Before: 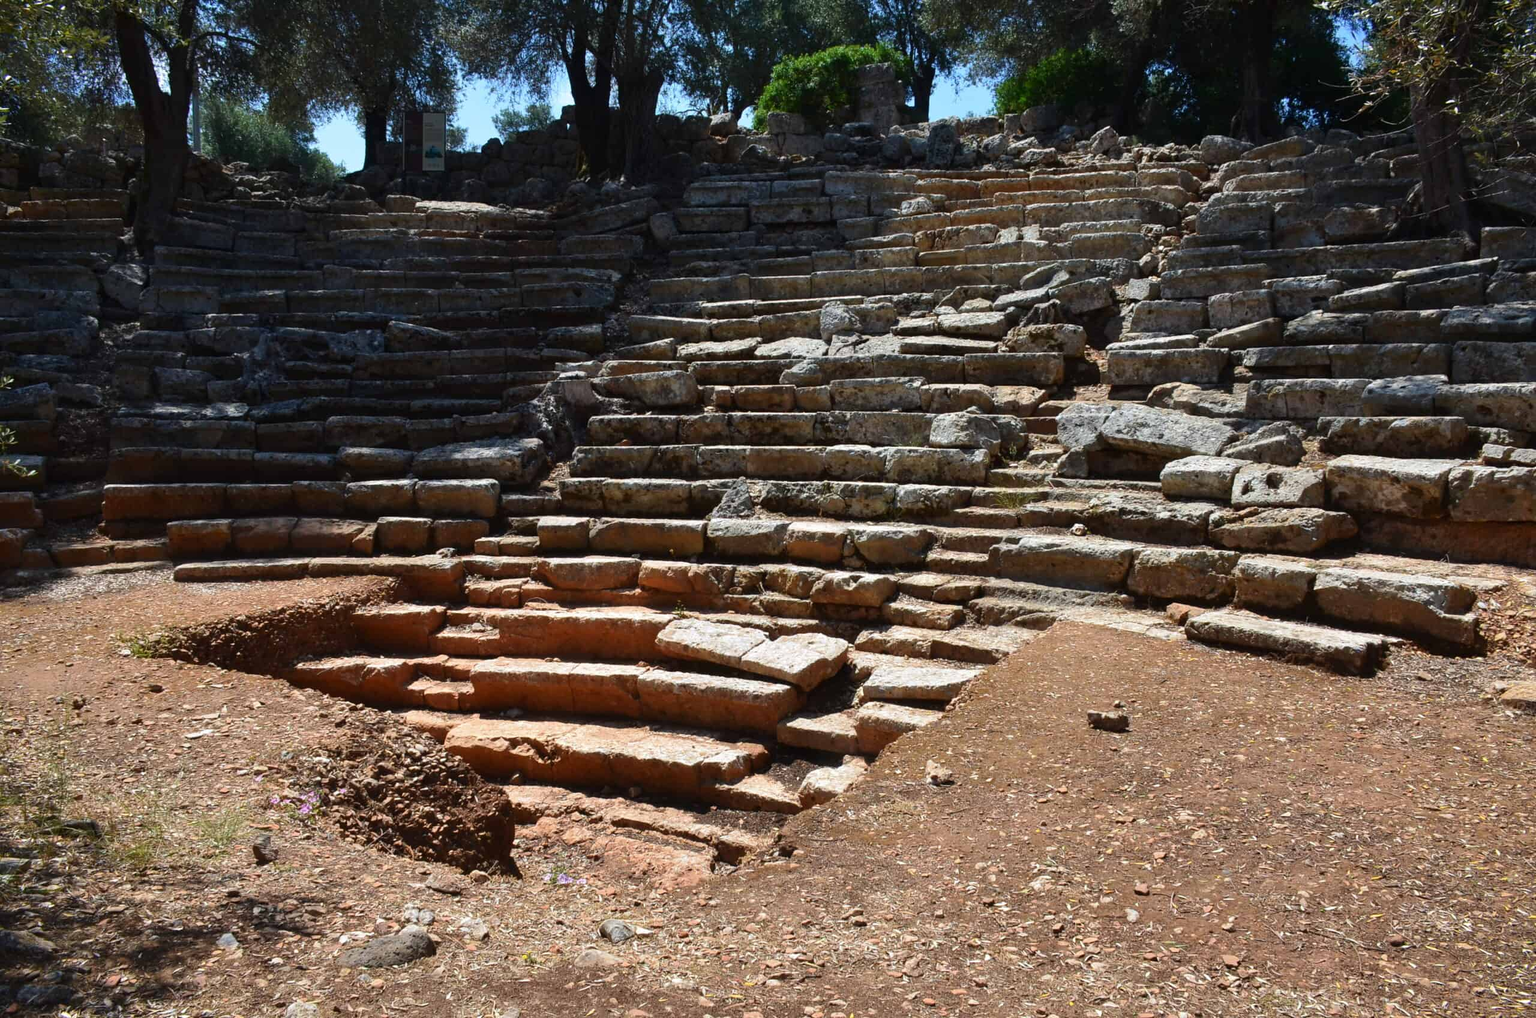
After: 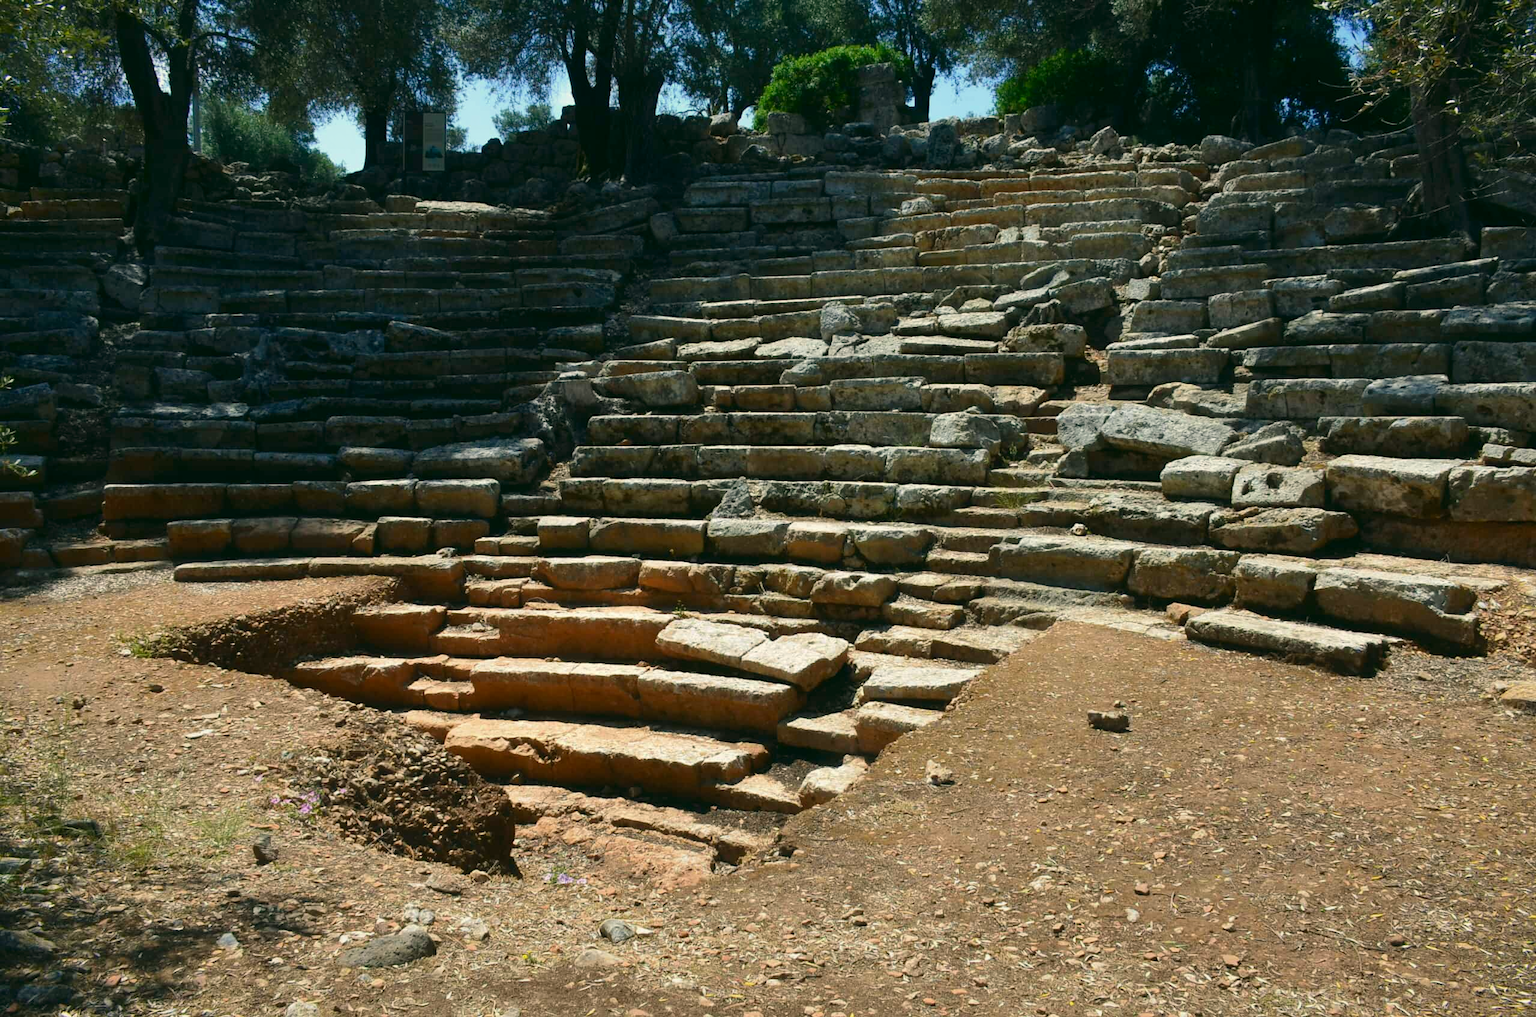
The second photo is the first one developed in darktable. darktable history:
color correction: highlights a* -0.57, highlights b* 9.13, shadows a* -9.42, shadows b* 1.29
contrast equalizer: y [[0.5, 0.542, 0.583, 0.625, 0.667, 0.708], [0.5 ×6], [0.5 ×6], [0 ×6], [0 ×6]], mix -0.206
